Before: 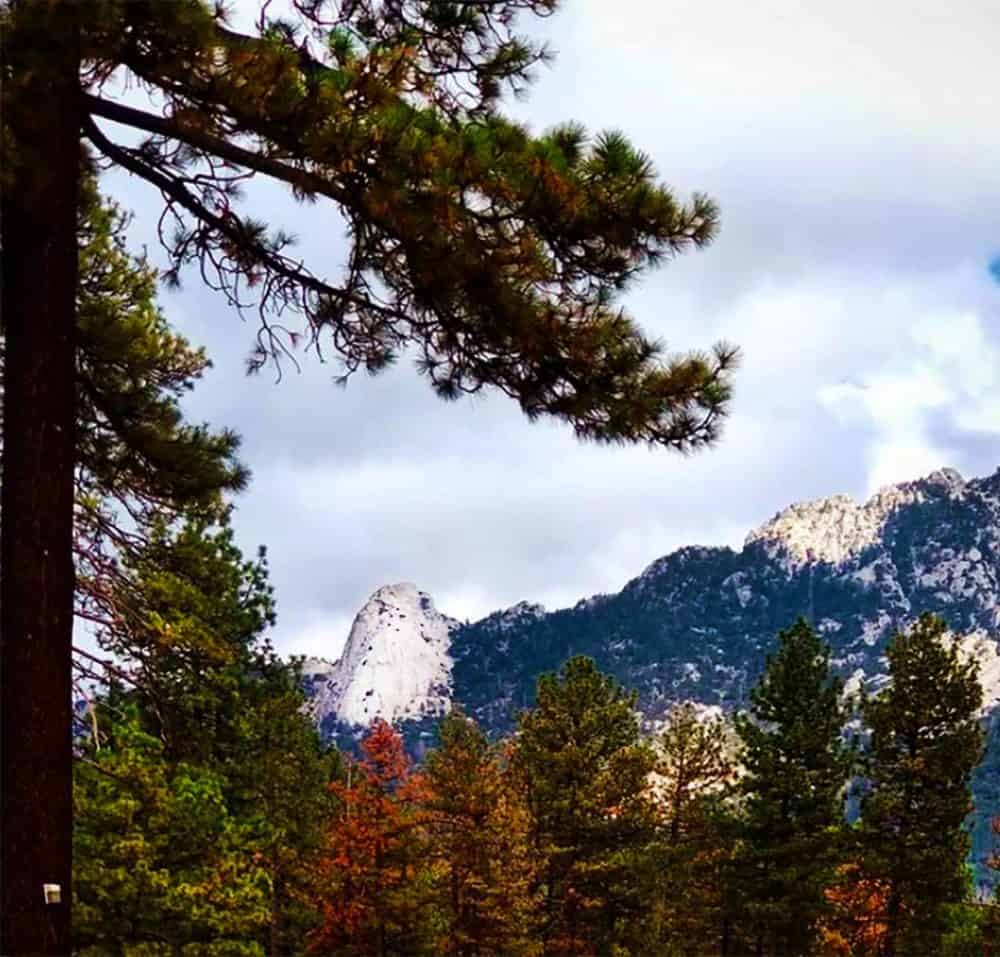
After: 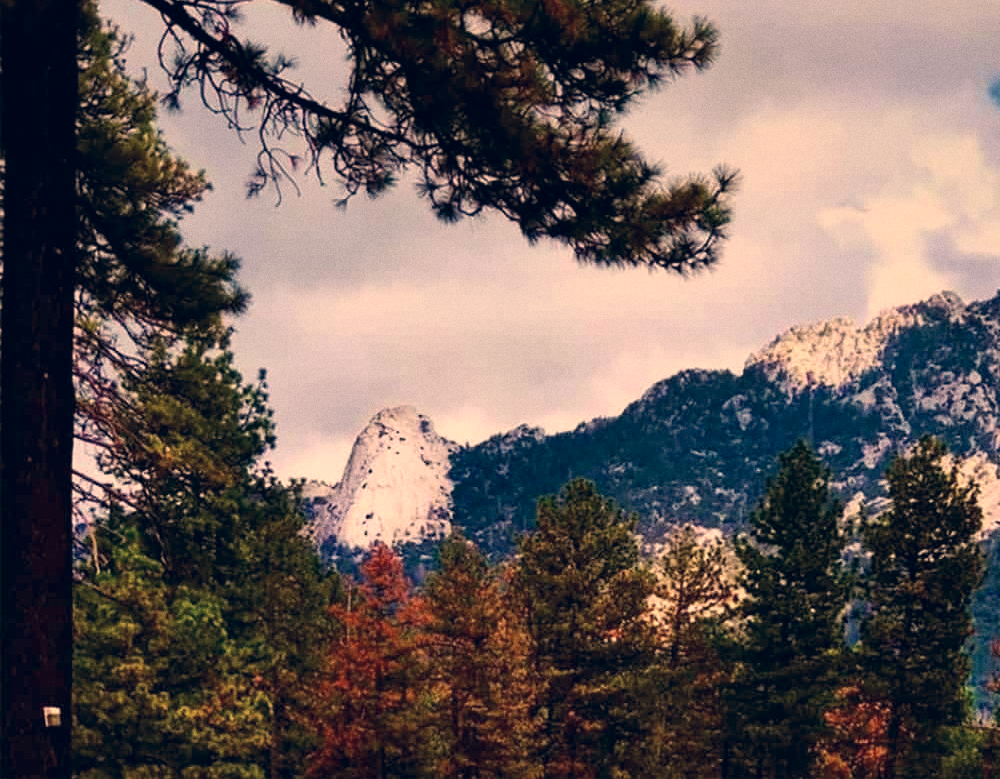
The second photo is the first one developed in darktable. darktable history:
white balance: red 1.123, blue 0.83
crop and rotate: top 18.507%
grain: coarseness 7.08 ISO, strength 21.67%, mid-tones bias 59.58%
color correction: highlights a* 14.46, highlights b* 5.85, shadows a* -5.53, shadows b* -15.24, saturation 0.85
graduated density: on, module defaults
